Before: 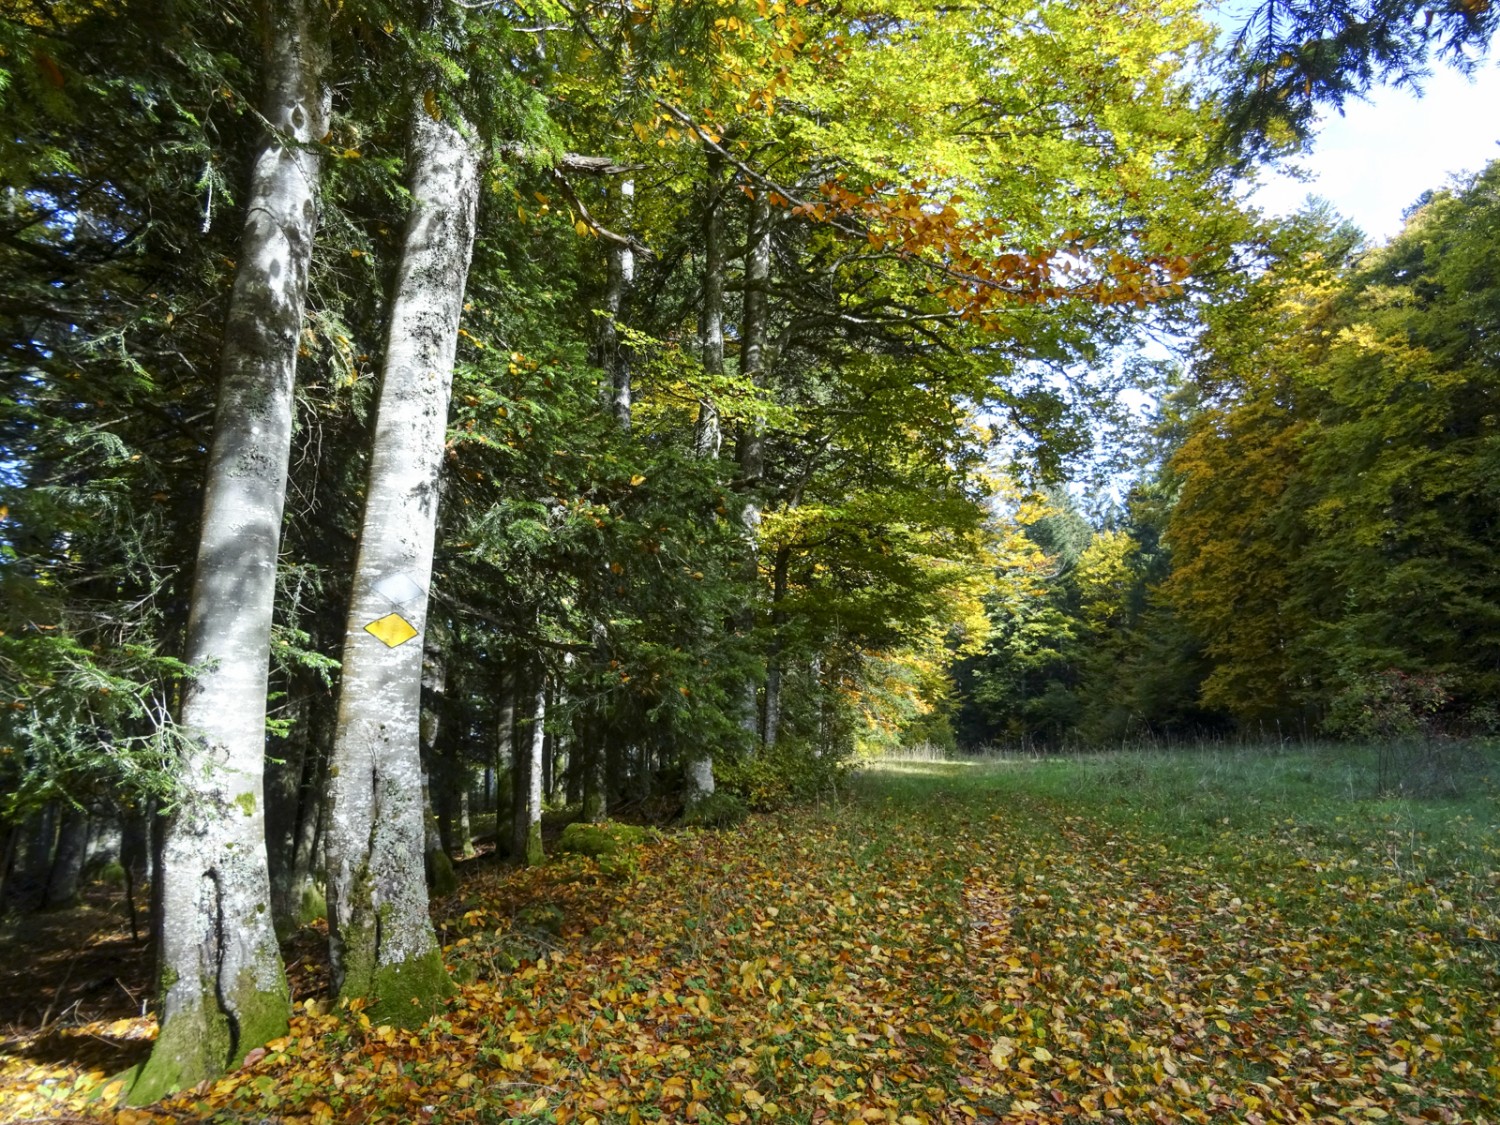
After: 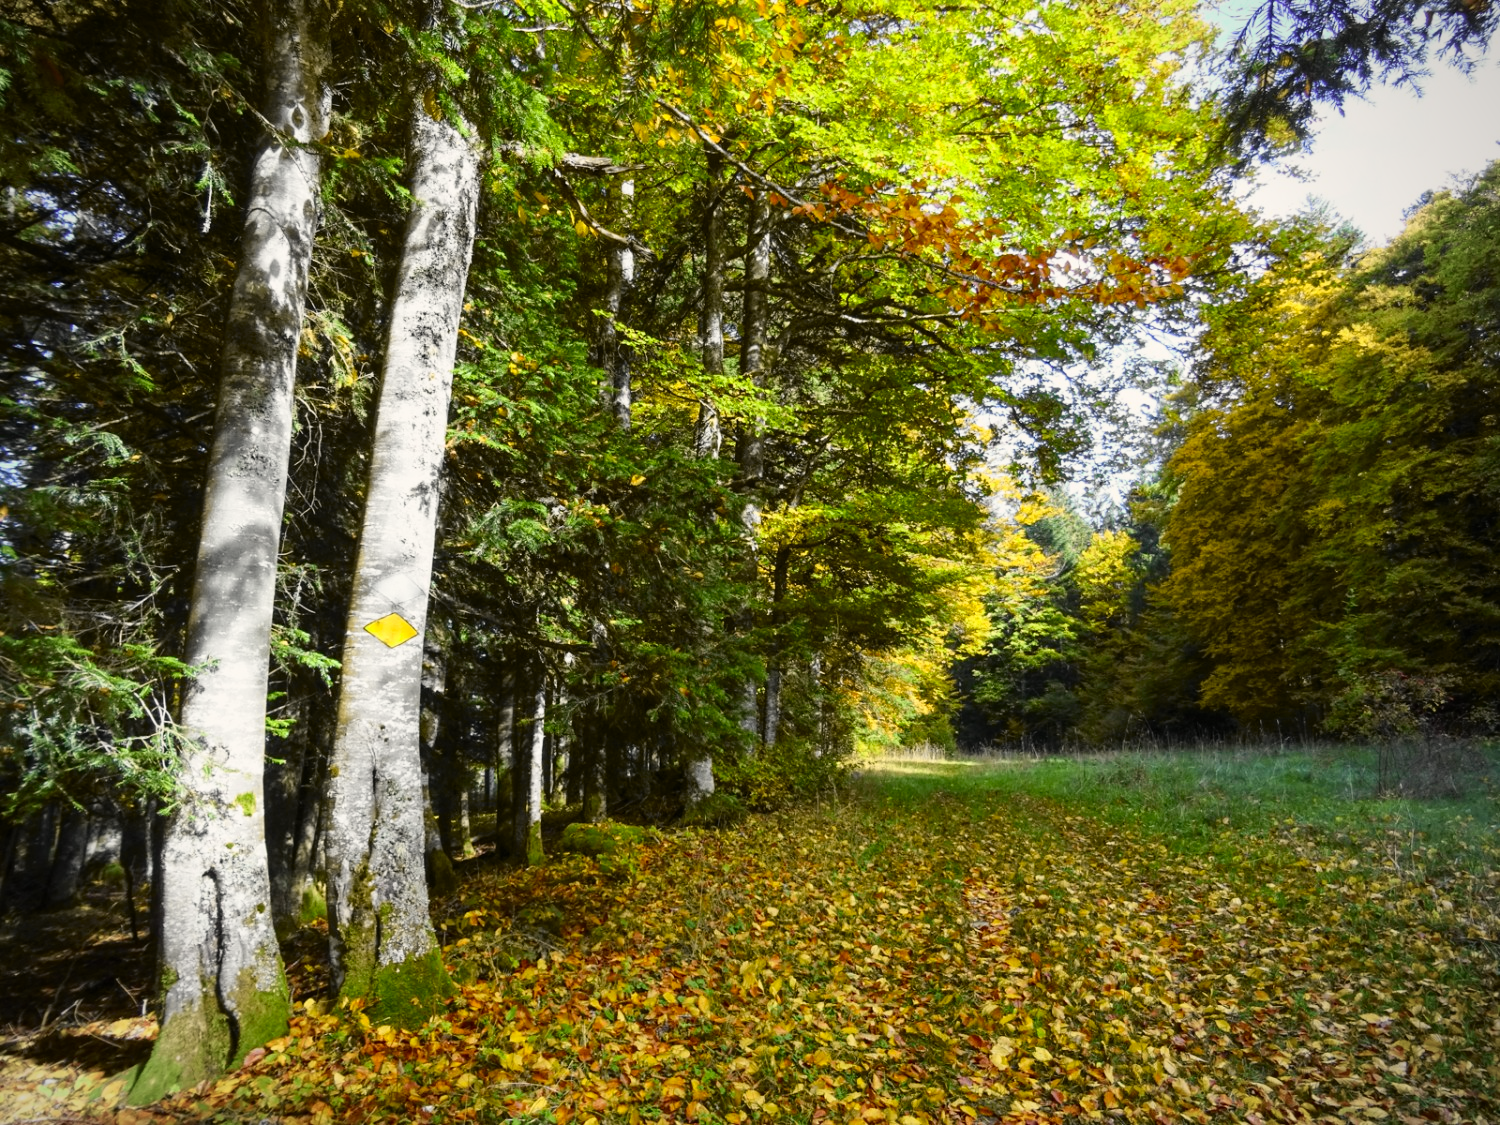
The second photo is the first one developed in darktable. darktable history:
color correction: highlights a* 0.73, highlights b* 2.85, saturation 1.07
tone curve: curves: ch0 [(0, 0.008) (0.107, 0.083) (0.283, 0.287) (0.461, 0.498) (0.64, 0.691) (0.822, 0.869) (0.998, 0.978)]; ch1 [(0, 0) (0.323, 0.339) (0.438, 0.422) (0.473, 0.487) (0.502, 0.502) (0.527, 0.53) (0.561, 0.583) (0.608, 0.629) (0.669, 0.704) (0.859, 0.899) (1, 1)]; ch2 [(0, 0) (0.33, 0.347) (0.421, 0.456) (0.473, 0.498) (0.502, 0.504) (0.522, 0.524) (0.549, 0.567) (0.585, 0.627) (0.676, 0.724) (1, 1)], color space Lab, independent channels
vignetting: fall-off radius 61.04%
